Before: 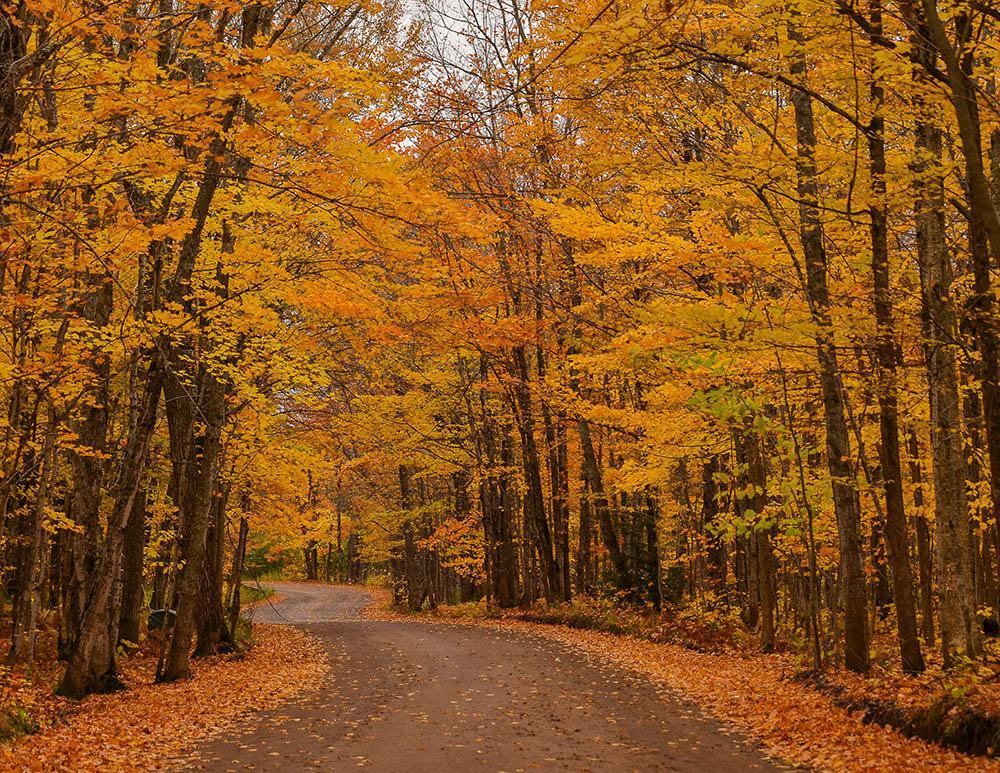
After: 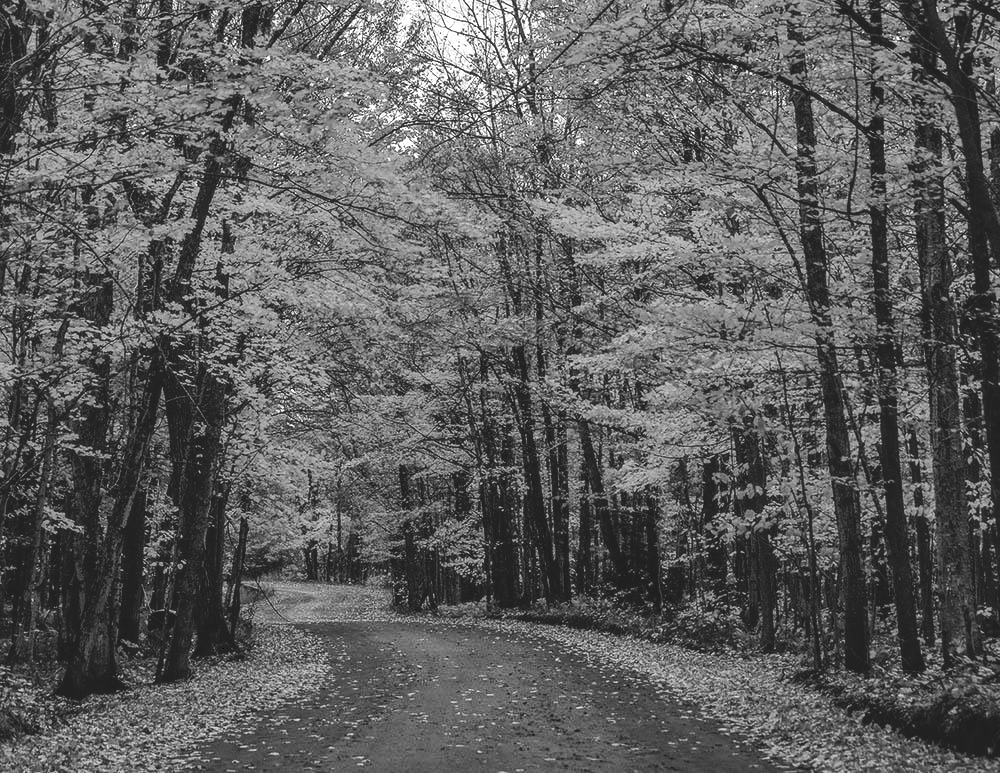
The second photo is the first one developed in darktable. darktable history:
exposure: exposure 0.085 EV, compensate exposure bias true, compensate highlight preservation false
local contrast: on, module defaults
tone curve: curves: ch0 [(0, 0) (0.003, 0.147) (0.011, 0.147) (0.025, 0.147) (0.044, 0.147) (0.069, 0.147) (0.1, 0.15) (0.136, 0.158) (0.177, 0.174) (0.224, 0.198) (0.277, 0.241) (0.335, 0.292) (0.399, 0.361) (0.468, 0.452) (0.543, 0.568) (0.623, 0.679) (0.709, 0.793) (0.801, 0.886) (0.898, 0.966) (1, 1)], color space Lab, linked channels, preserve colors none
color zones: curves: ch0 [(0, 0.613) (0.01, 0.613) (0.245, 0.448) (0.498, 0.529) (0.642, 0.665) (0.879, 0.777) (0.99, 0.613)]; ch1 [(0, 0) (0.143, 0) (0.286, 0) (0.429, 0) (0.571, 0) (0.714, 0) (0.857, 0)]
color balance rgb: perceptual saturation grading › global saturation 29.637%, global vibrance 20%
